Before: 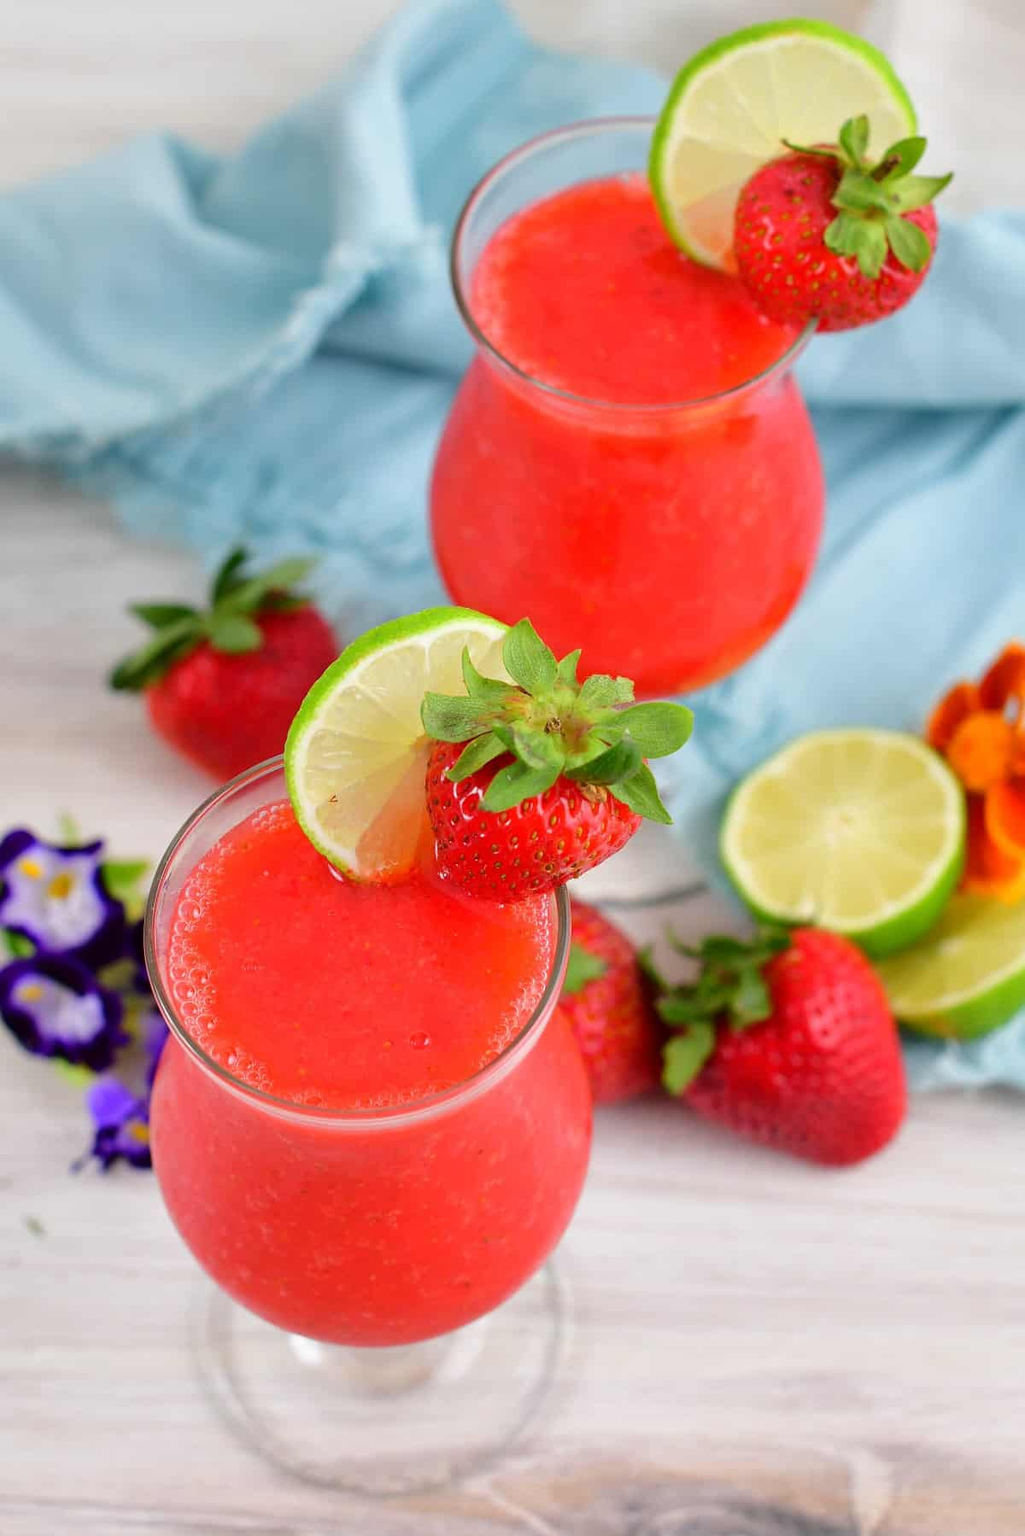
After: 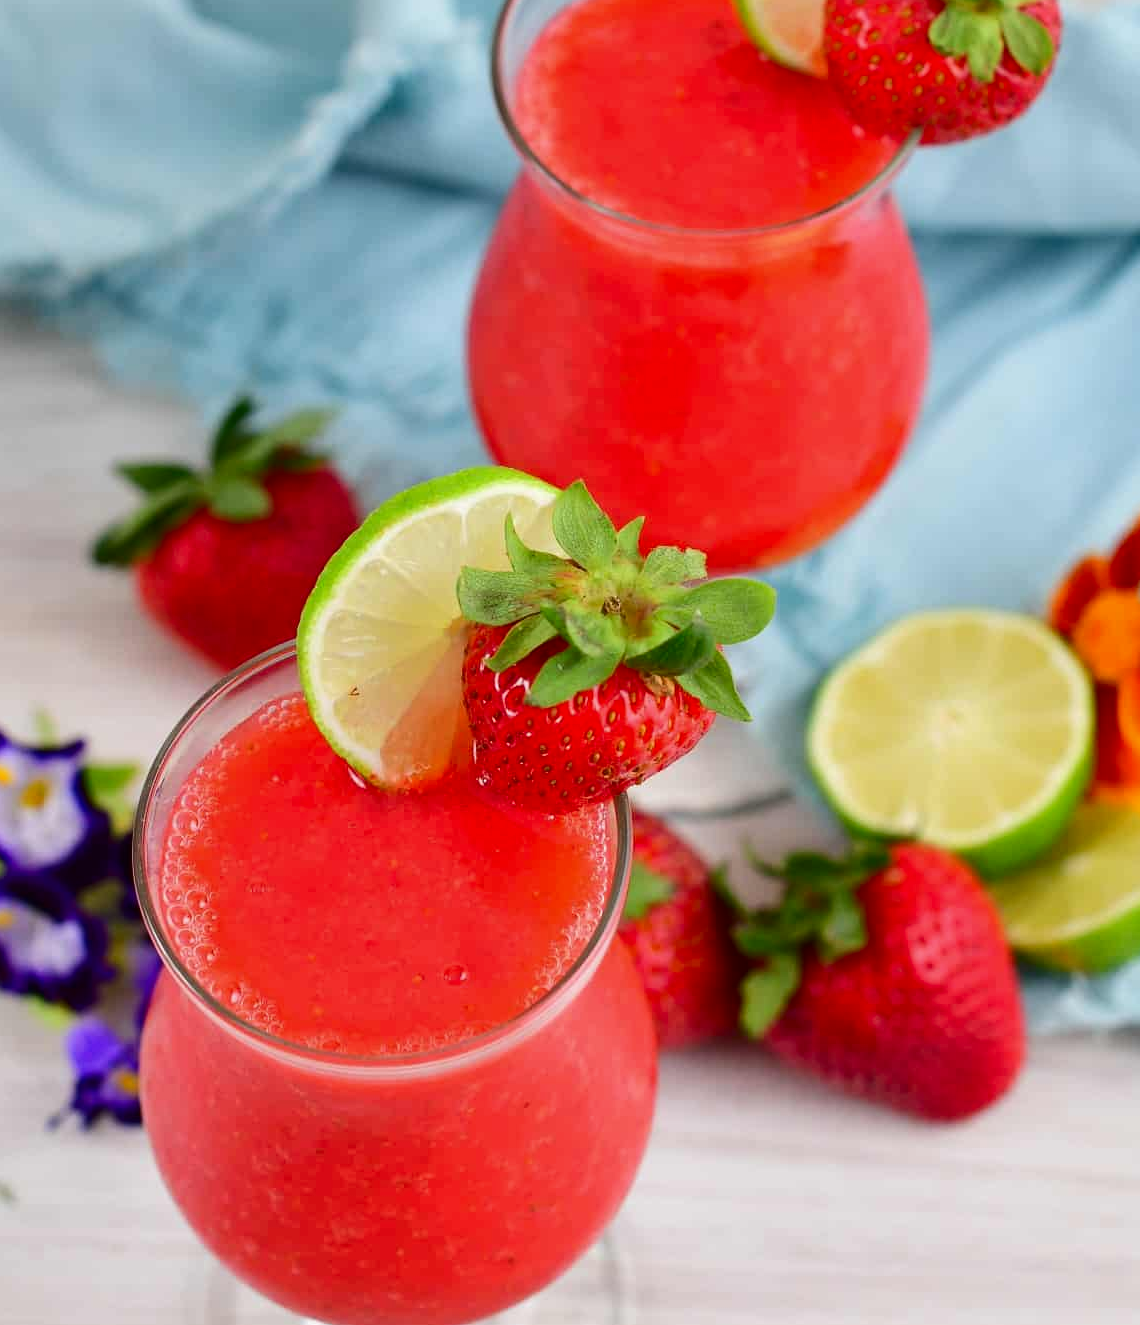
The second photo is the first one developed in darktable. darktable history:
crop and rotate: left 3.009%, top 13.607%, right 1.986%, bottom 12.73%
tone curve: curves: ch0 [(0, 0) (0.003, 0.006) (0.011, 0.01) (0.025, 0.017) (0.044, 0.029) (0.069, 0.043) (0.1, 0.064) (0.136, 0.091) (0.177, 0.128) (0.224, 0.162) (0.277, 0.206) (0.335, 0.258) (0.399, 0.324) (0.468, 0.404) (0.543, 0.499) (0.623, 0.595) (0.709, 0.693) (0.801, 0.786) (0.898, 0.883) (1, 1)], color space Lab, independent channels, preserve colors none
